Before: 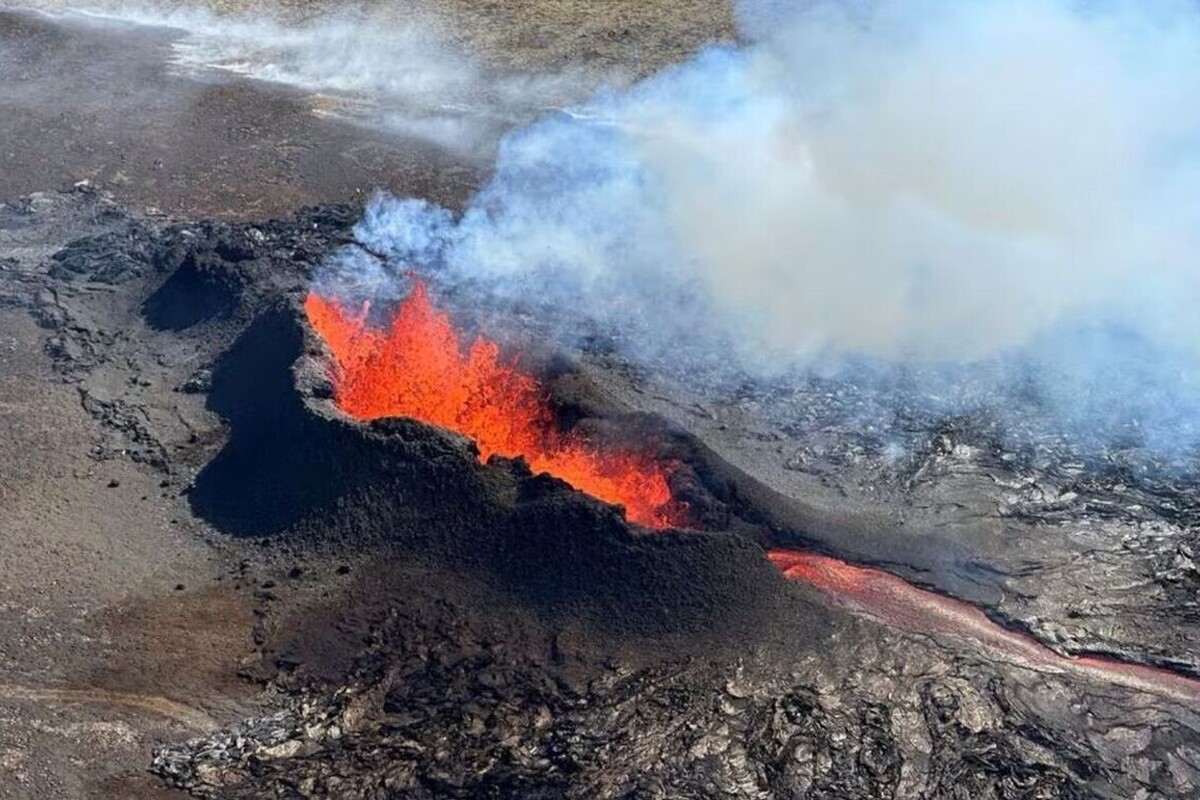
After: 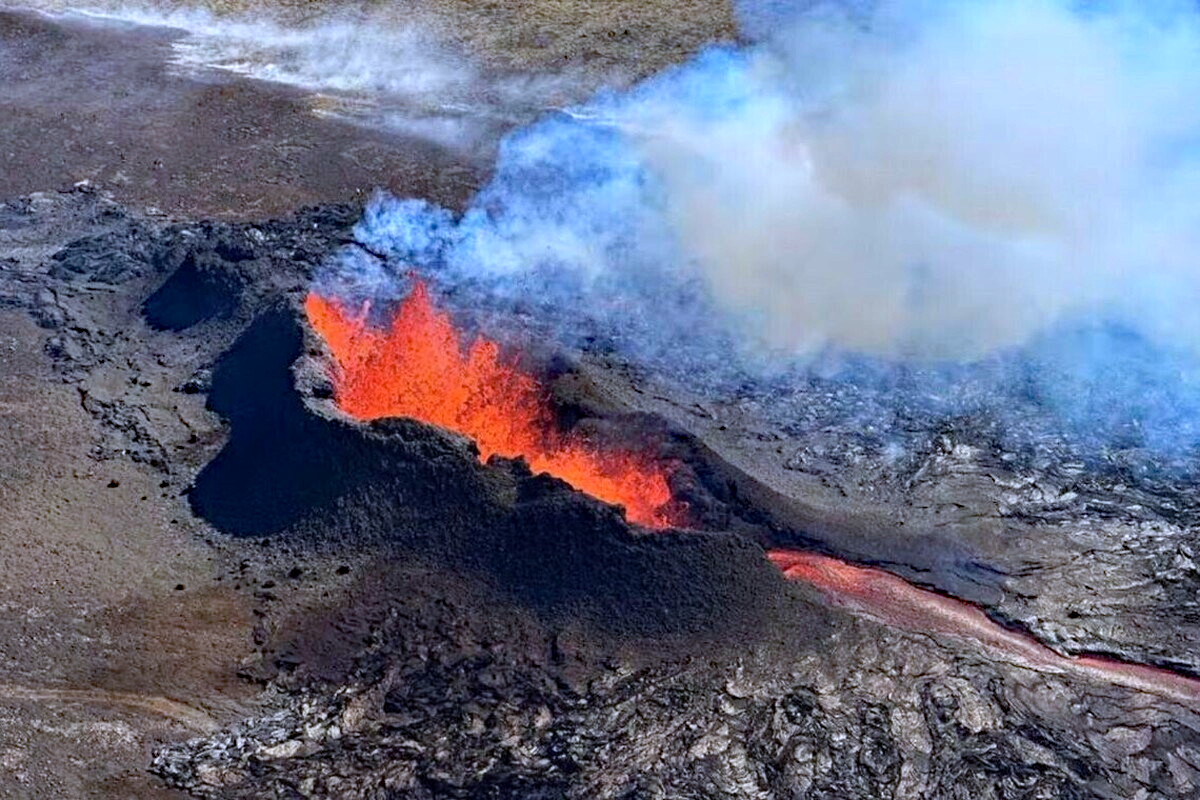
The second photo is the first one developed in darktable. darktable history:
shadows and highlights: shadows 37.27, highlights -28.18, soften with gaussian
haze removal: strength 0.5, distance 0.43, compatibility mode true, adaptive false
color calibration: illuminant as shot in camera, x 0.37, y 0.382, temperature 4313.32 K
